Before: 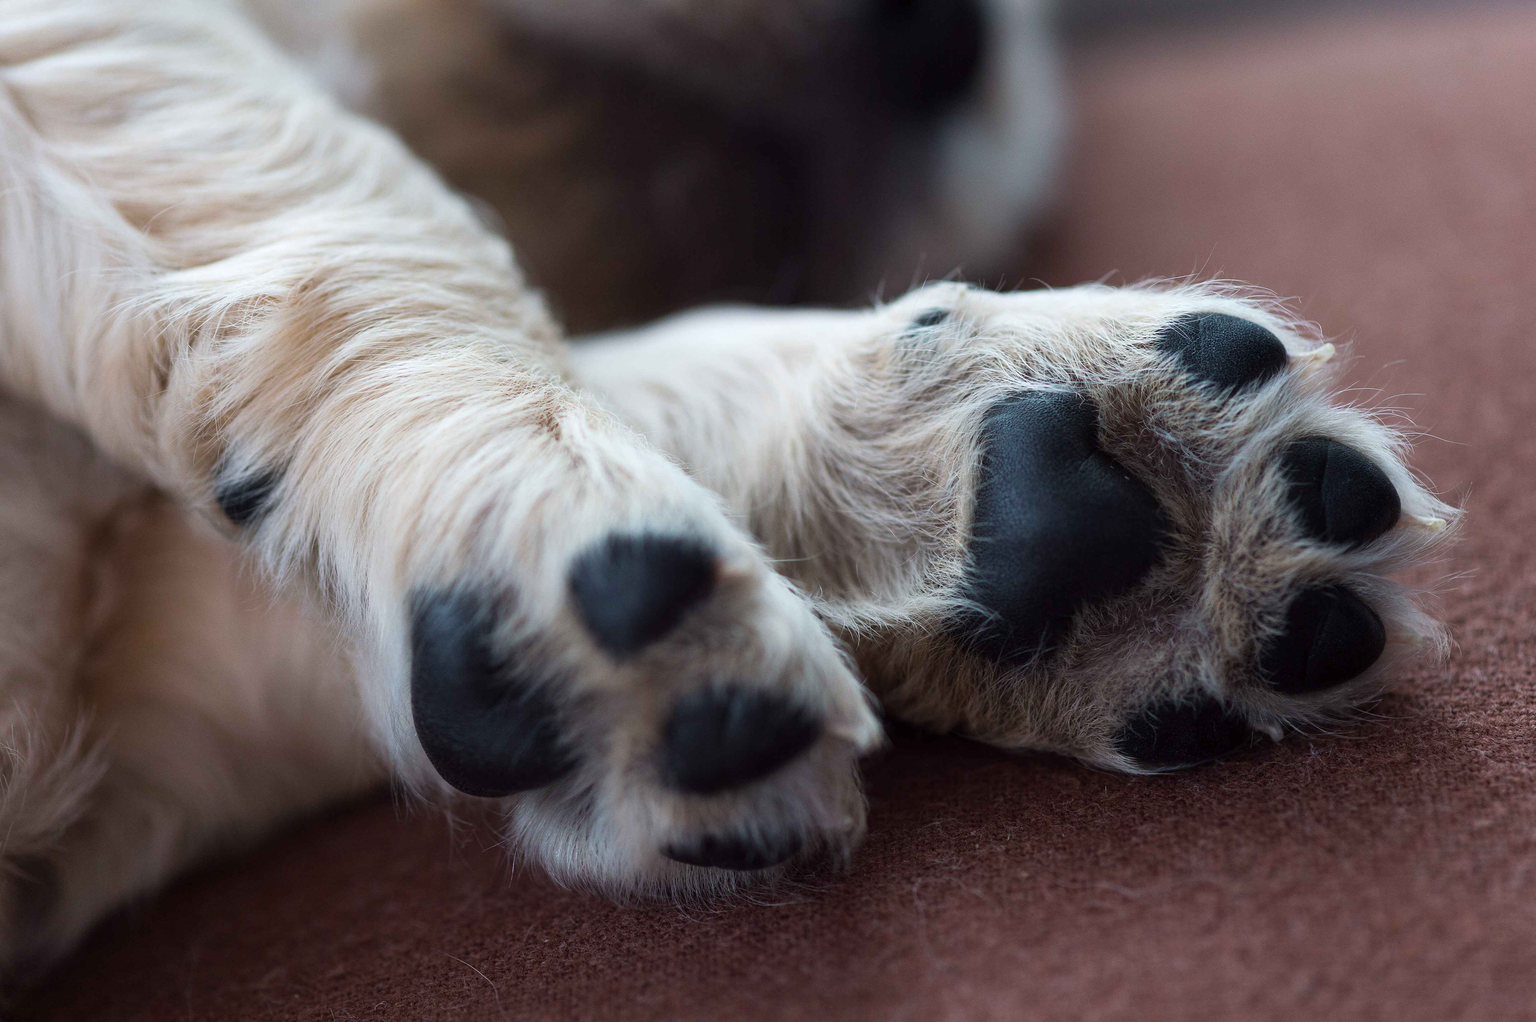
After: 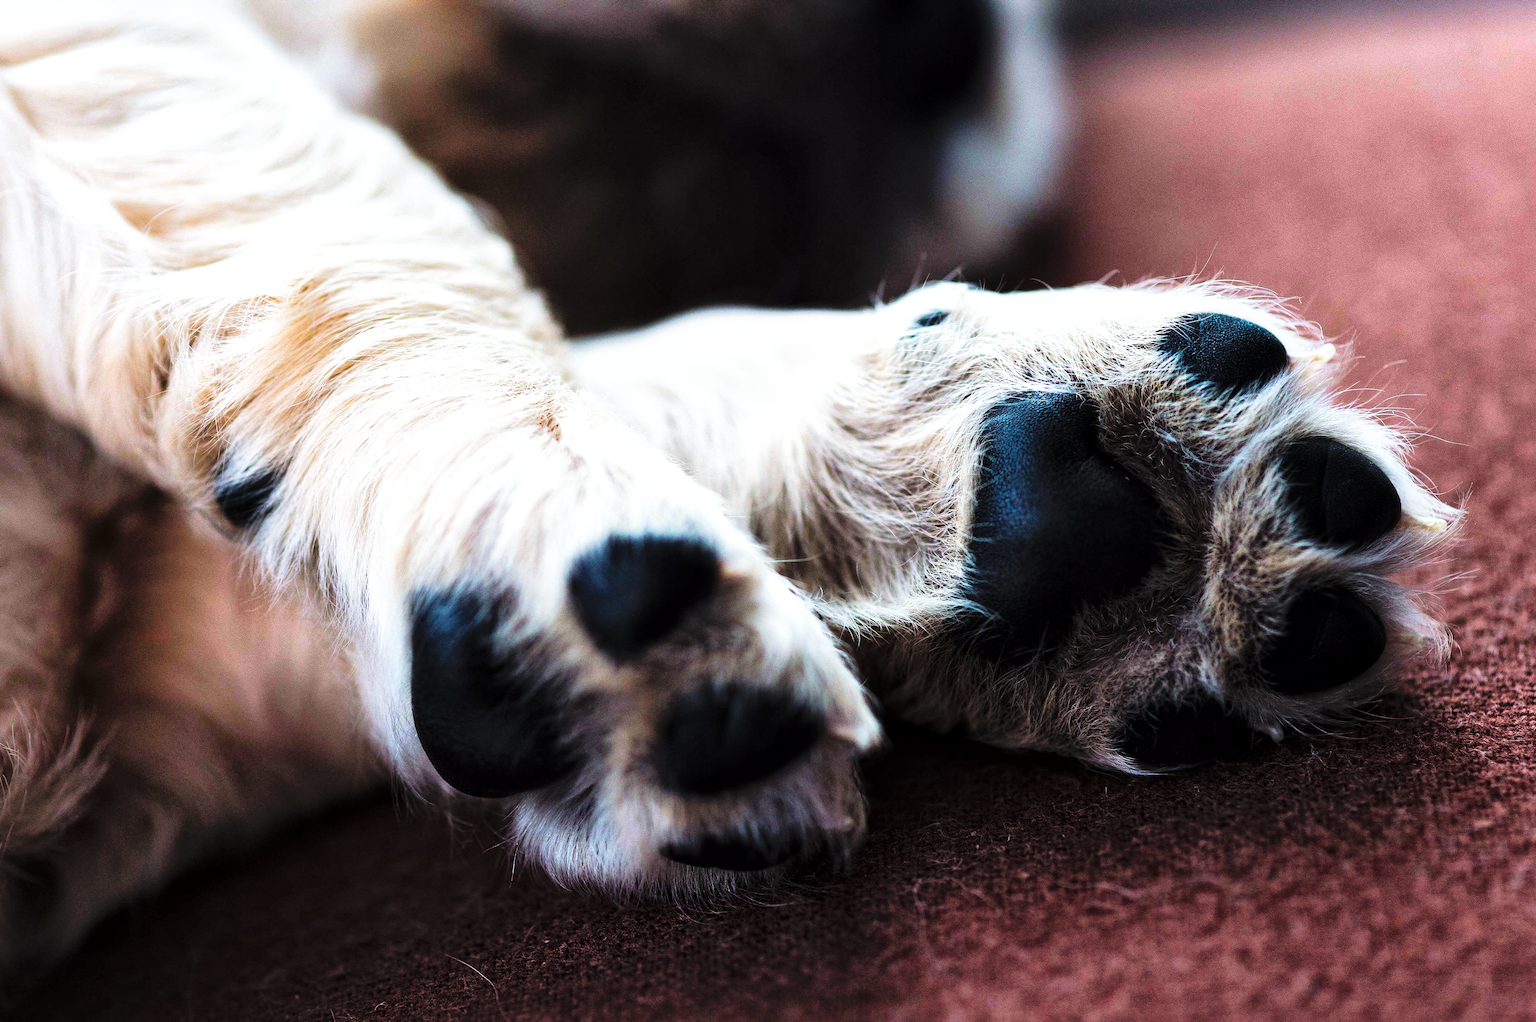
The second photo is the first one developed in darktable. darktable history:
global tonemap: drago (1, 100), detail 1
tone curve: curves: ch0 [(0, 0) (0.003, 0.003) (0.011, 0.006) (0.025, 0.01) (0.044, 0.015) (0.069, 0.02) (0.1, 0.027) (0.136, 0.036) (0.177, 0.05) (0.224, 0.07) (0.277, 0.12) (0.335, 0.208) (0.399, 0.334) (0.468, 0.473) (0.543, 0.636) (0.623, 0.795) (0.709, 0.907) (0.801, 0.97) (0.898, 0.989) (1, 1)], preserve colors none
shadows and highlights: shadows 30.86, highlights 0, soften with gaussian
